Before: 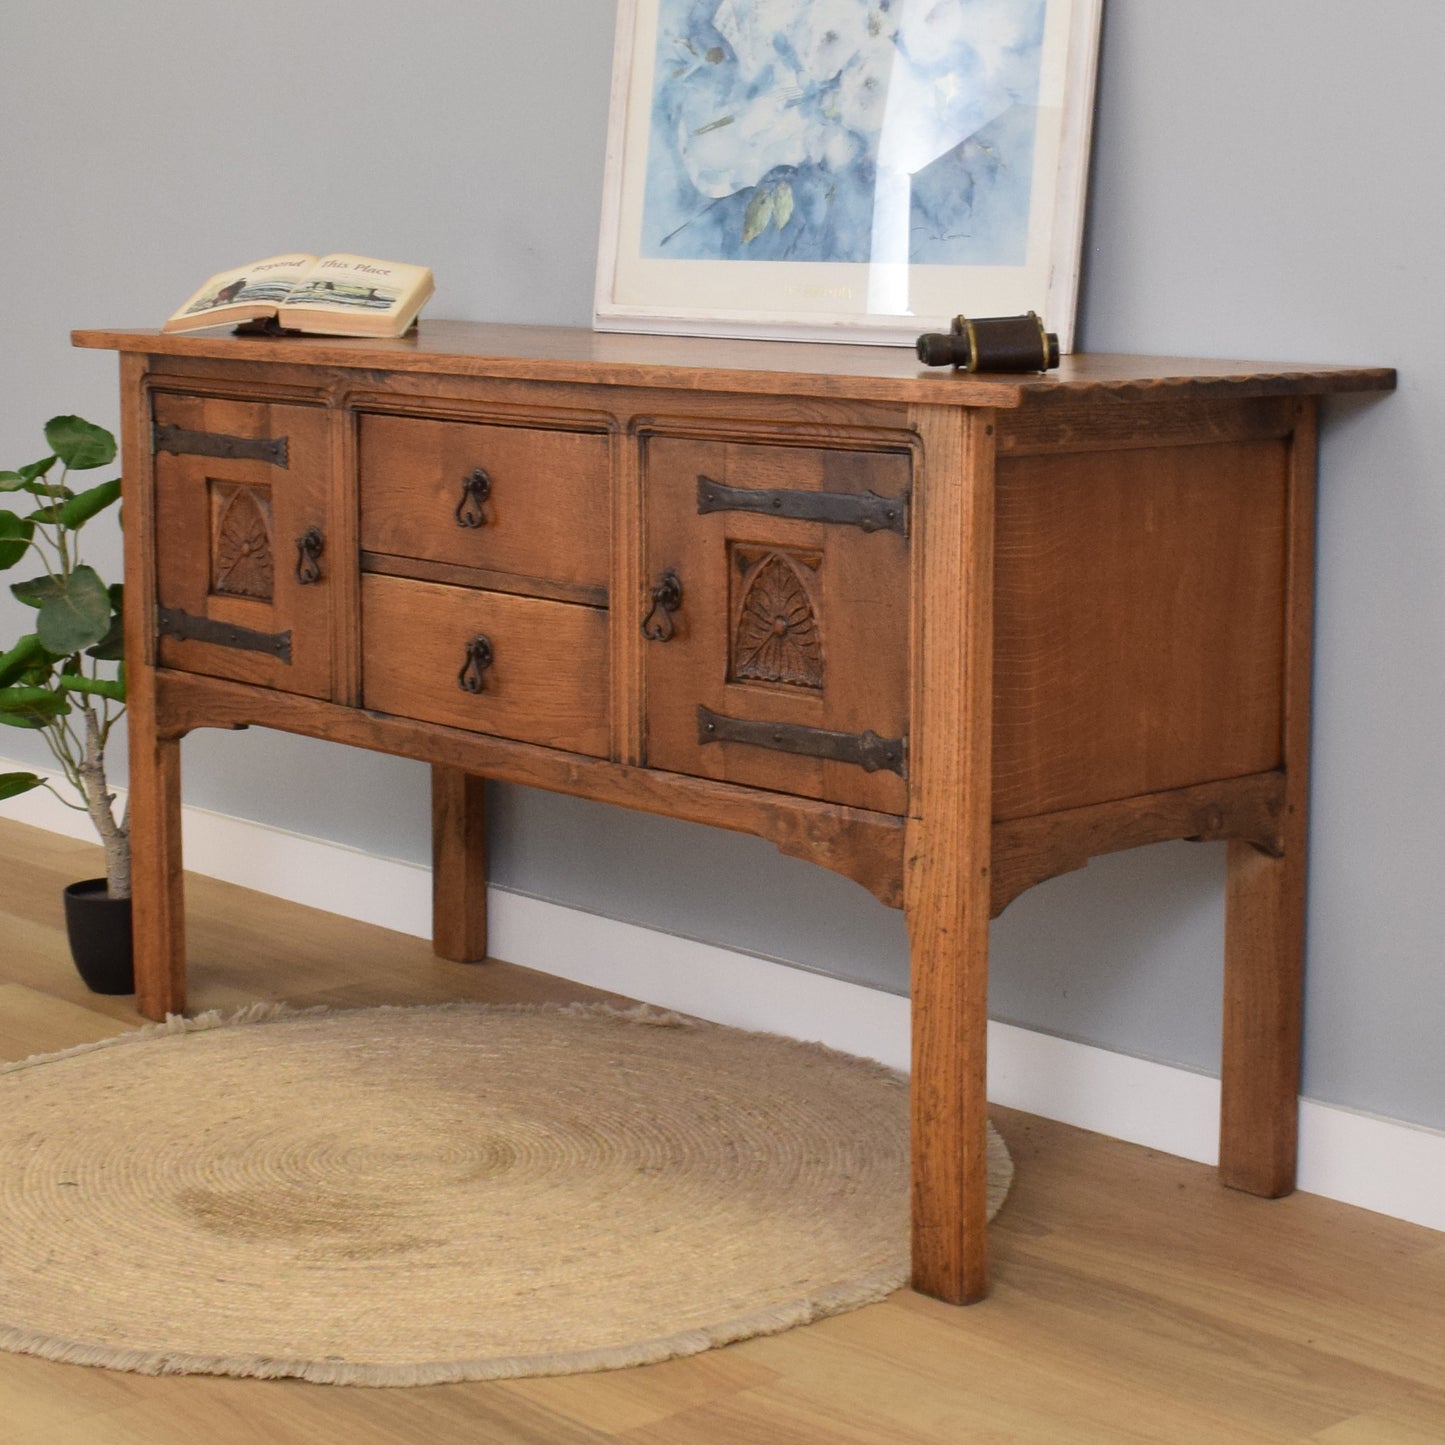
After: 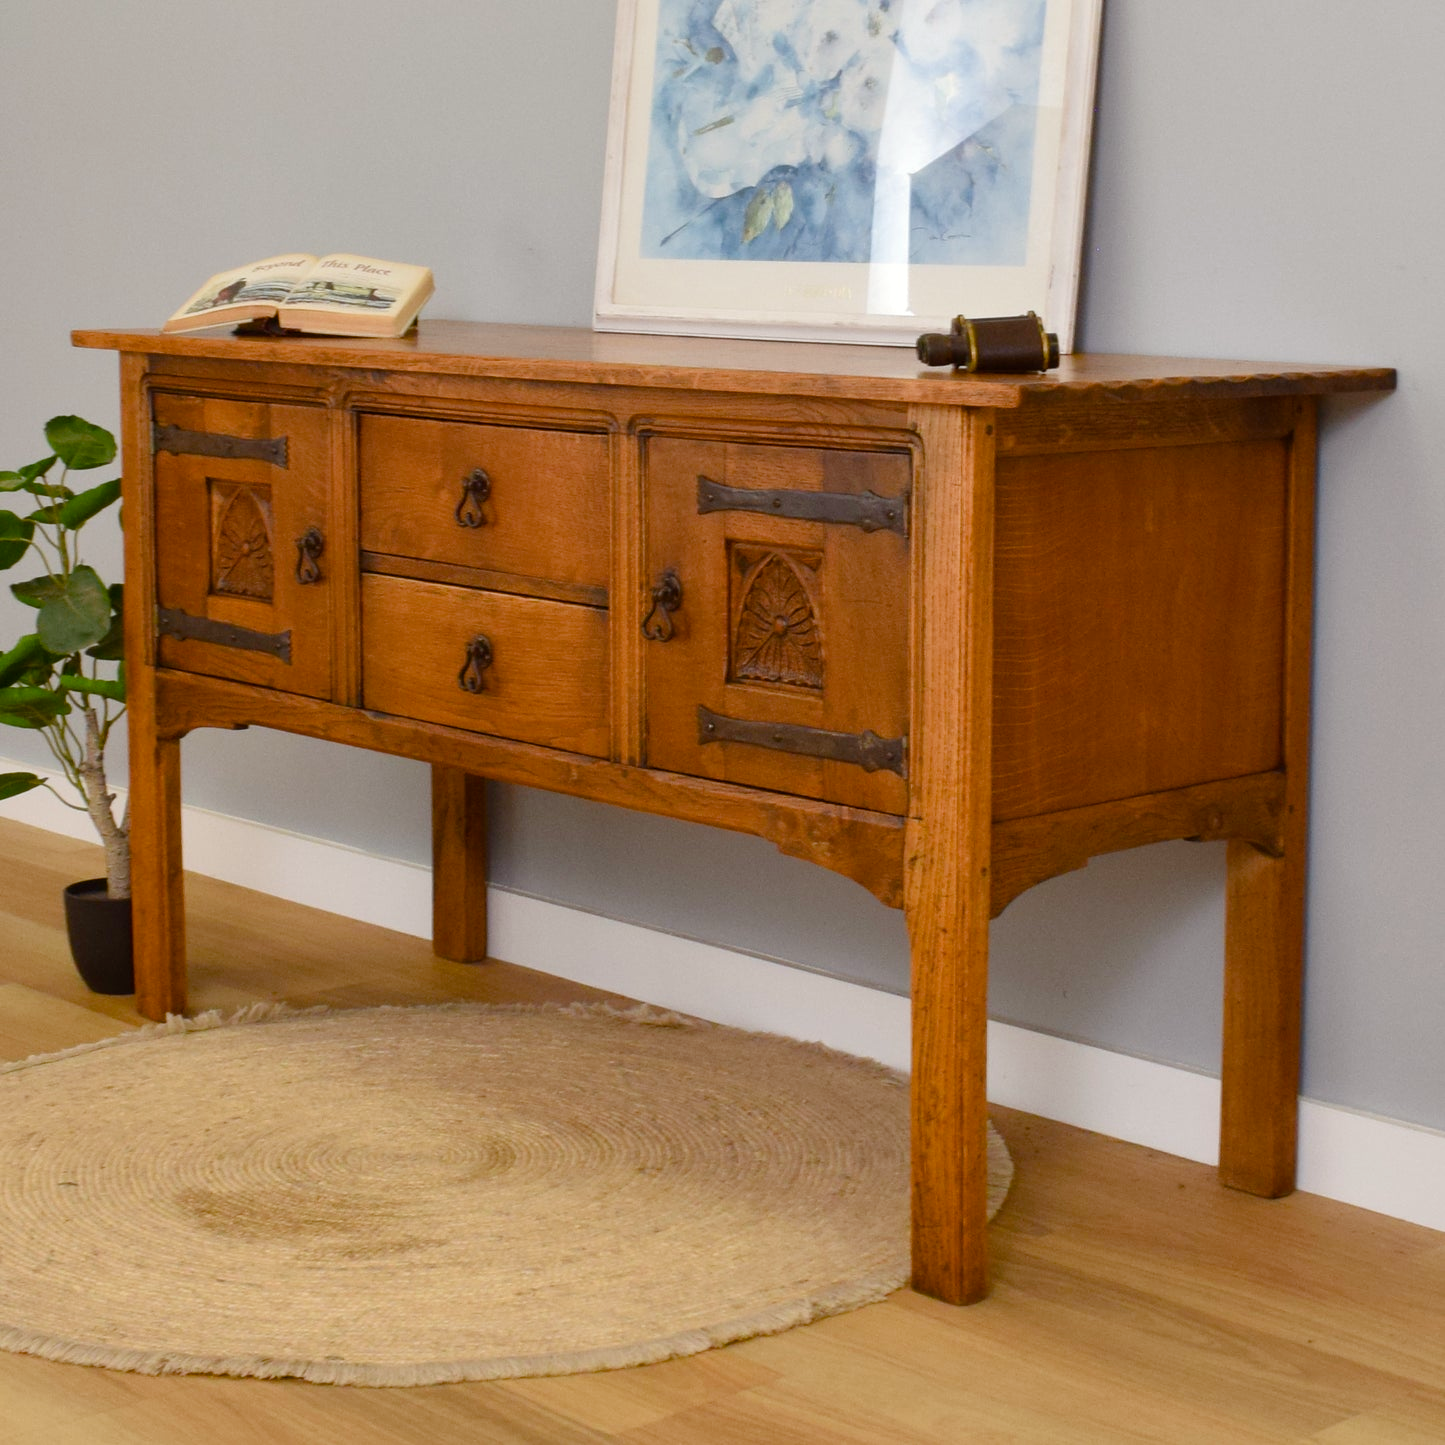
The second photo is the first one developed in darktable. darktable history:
color balance rgb: power › chroma 0.674%, power › hue 60°, perceptual saturation grading › global saturation 45.002%, perceptual saturation grading › highlights -50.598%, perceptual saturation grading › shadows 30.76%
